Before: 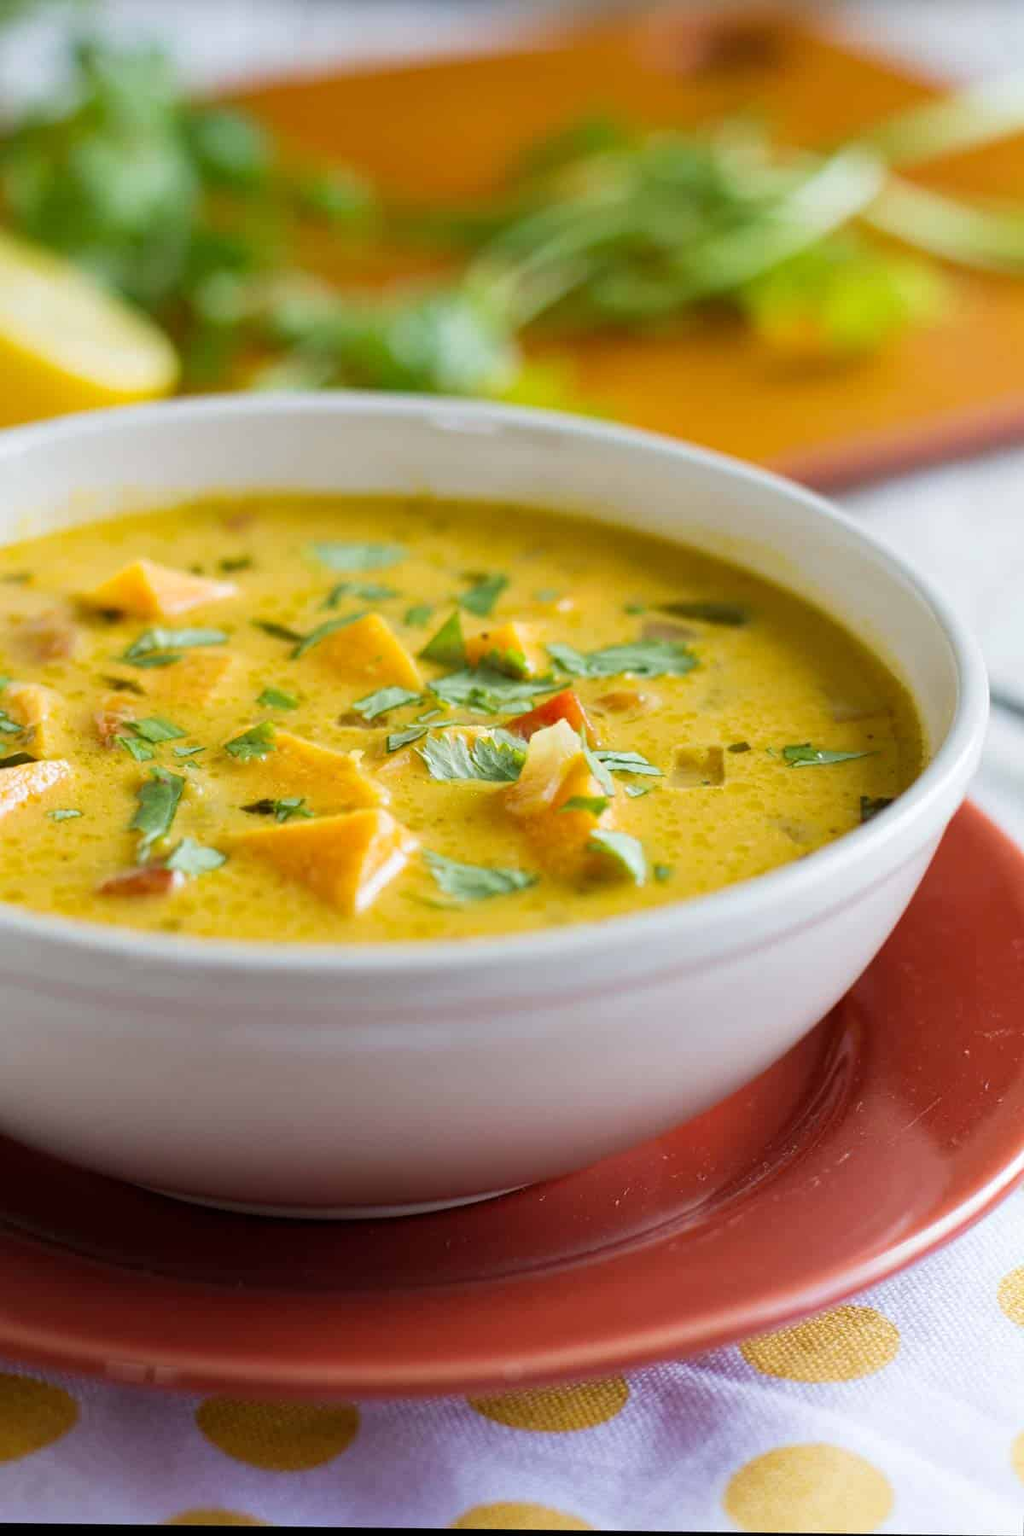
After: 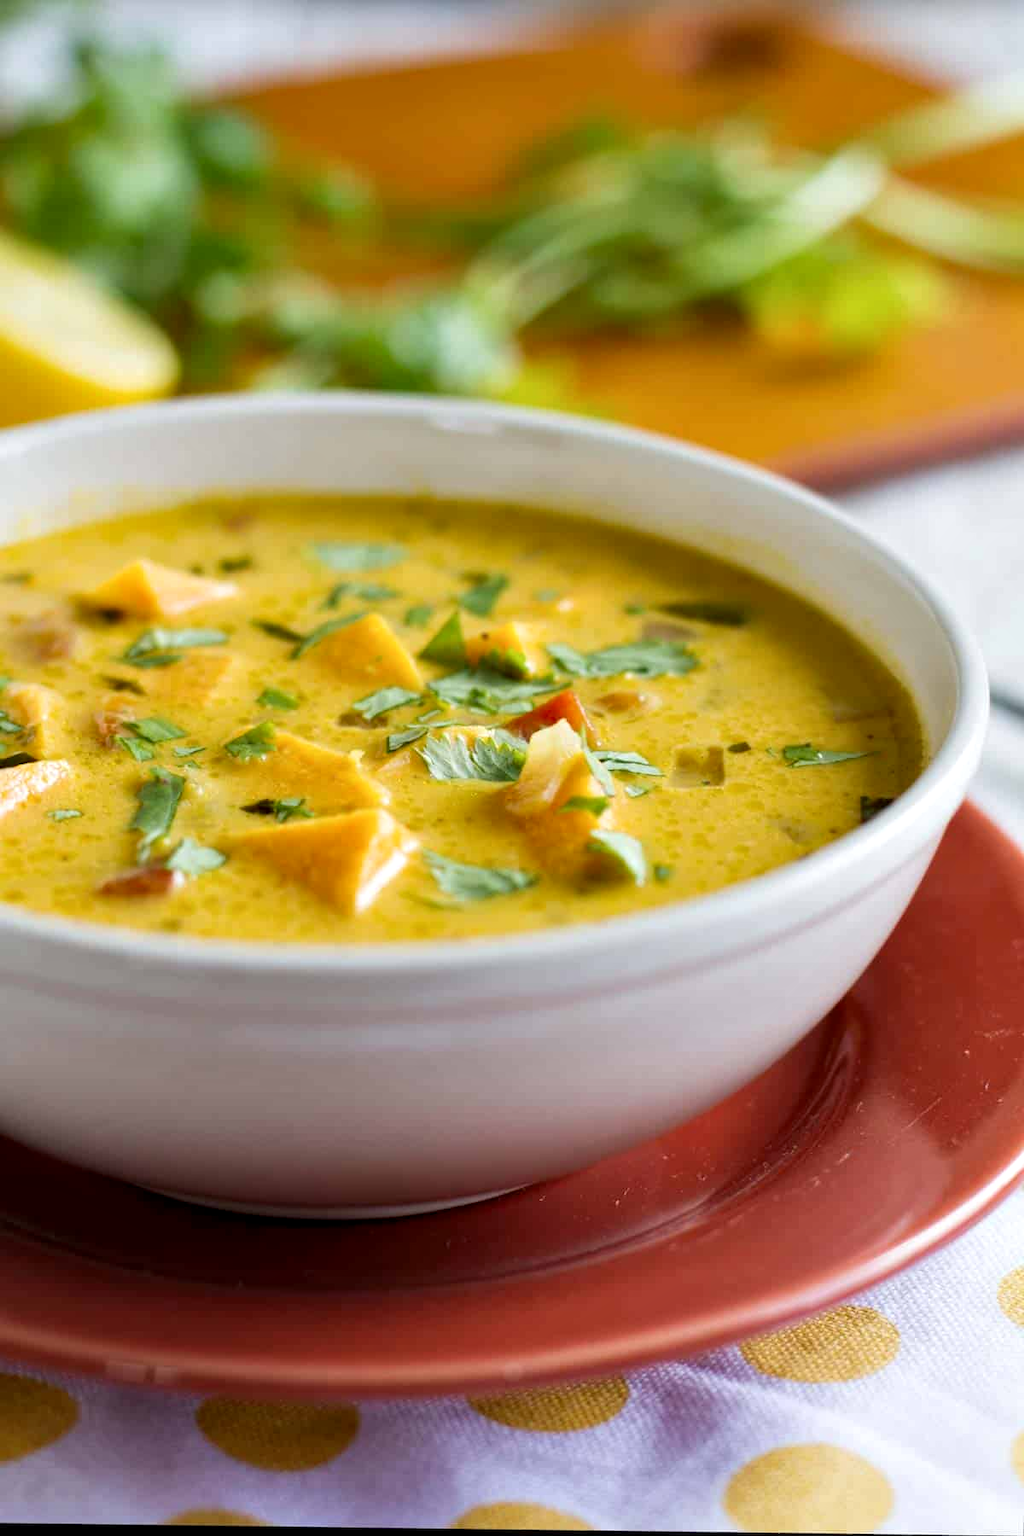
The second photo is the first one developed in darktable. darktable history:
contrast equalizer: y [[0.439, 0.44, 0.442, 0.457, 0.493, 0.498], [0.5 ×6], [0.5 ×6], [0 ×6], [0 ×6]], mix -1
